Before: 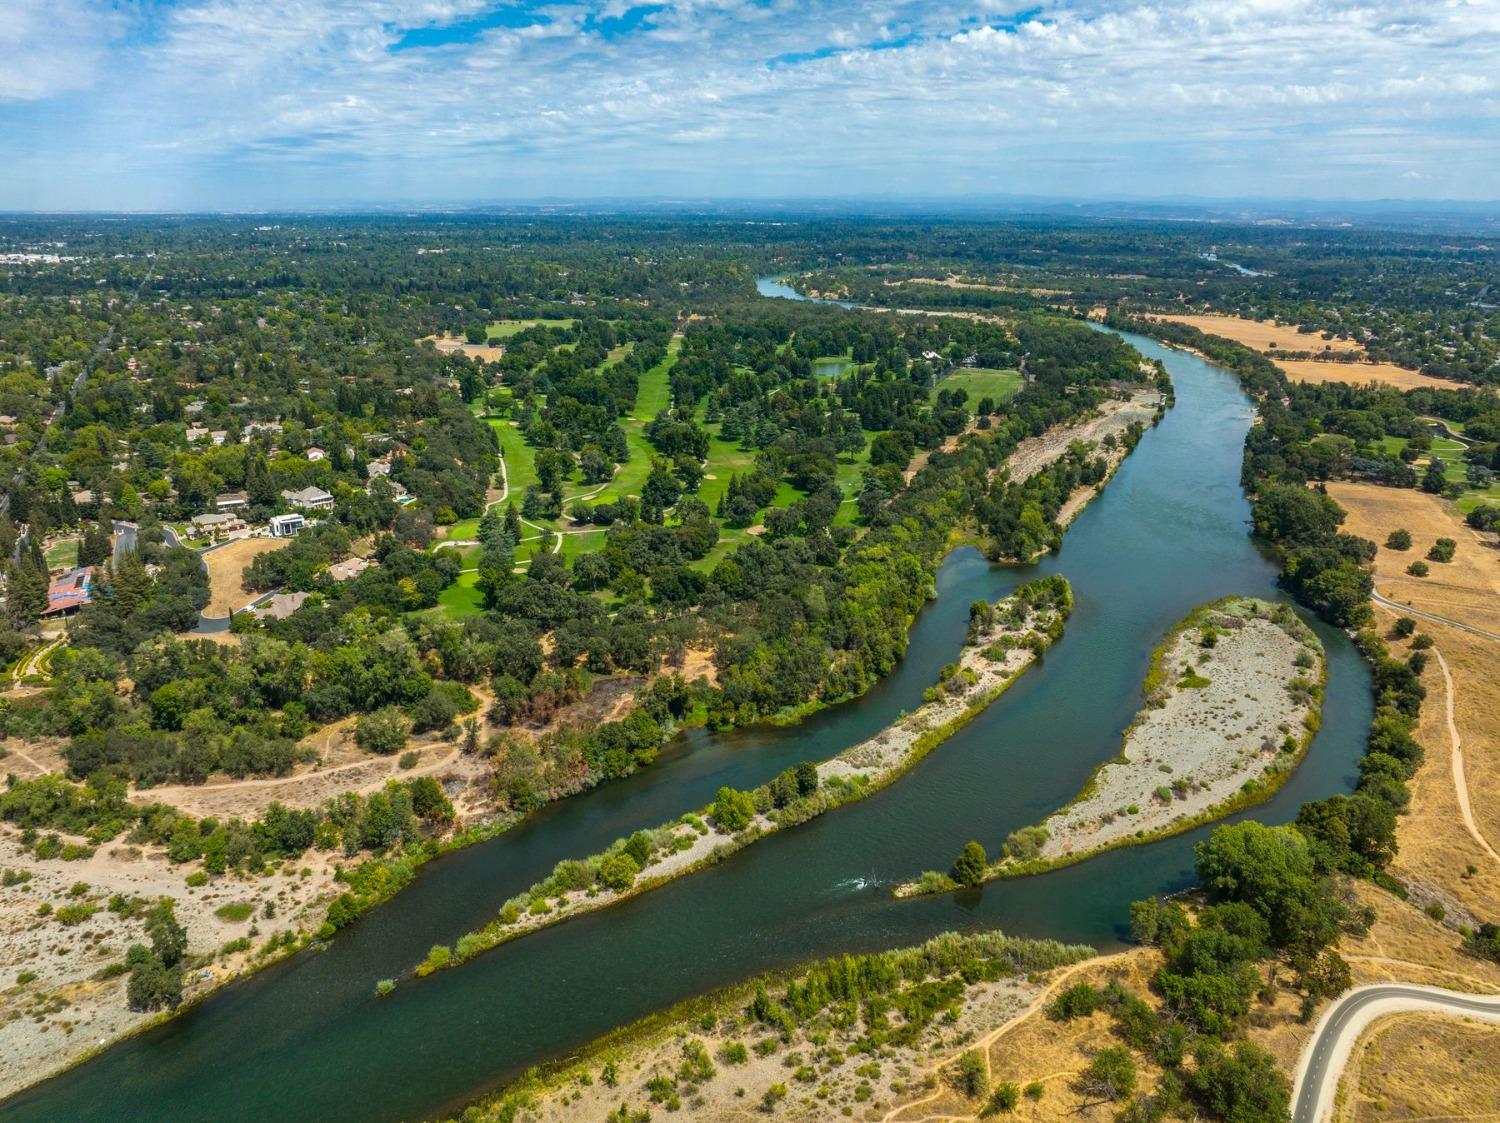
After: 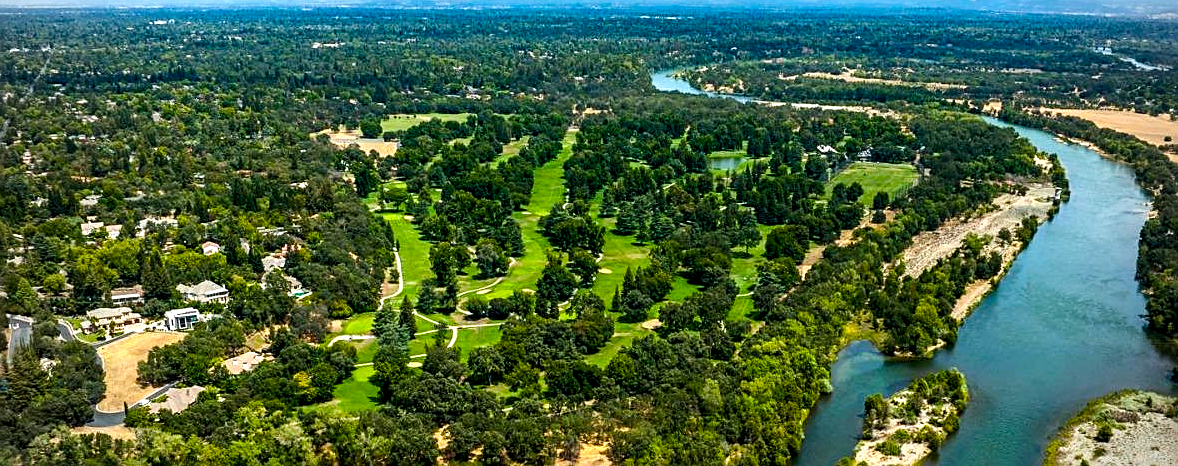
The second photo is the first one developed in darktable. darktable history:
white balance: emerald 1
local contrast: highlights 100%, shadows 100%, detail 120%, midtone range 0.2
contrast brightness saturation: contrast 0.08, saturation 0.02
sharpen: on, module defaults
color balance rgb: global offset › luminance -0.51%, perceptual saturation grading › global saturation 27.53%, perceptual saturation grading › highlights -25%, perceptual saturation grading › shadows 25%, perceptual brilliance grading › highlights 6.62%, perceptual brilliance grading › mid-tones 17.07%, perceptual brilliance grading › shadows -5.23%
crop: left 7.036%, top 18.398%, right 14.379%, bottom 40.043%
tone equalizer: -8 EV -0.417 EV, -7 EV -0.389 EV, -6 EV -0.333 EV, -5 EV -0.222 EV, -3 EV 0.222 EV, -2 EV 0.333 EV, -1 EV 0.389 EV, +0 EV 0.417 EV, edges refinement/feathering 500, mask exposure compensation -1.57 EV, preserve details no
vignetting: on, module defaults
